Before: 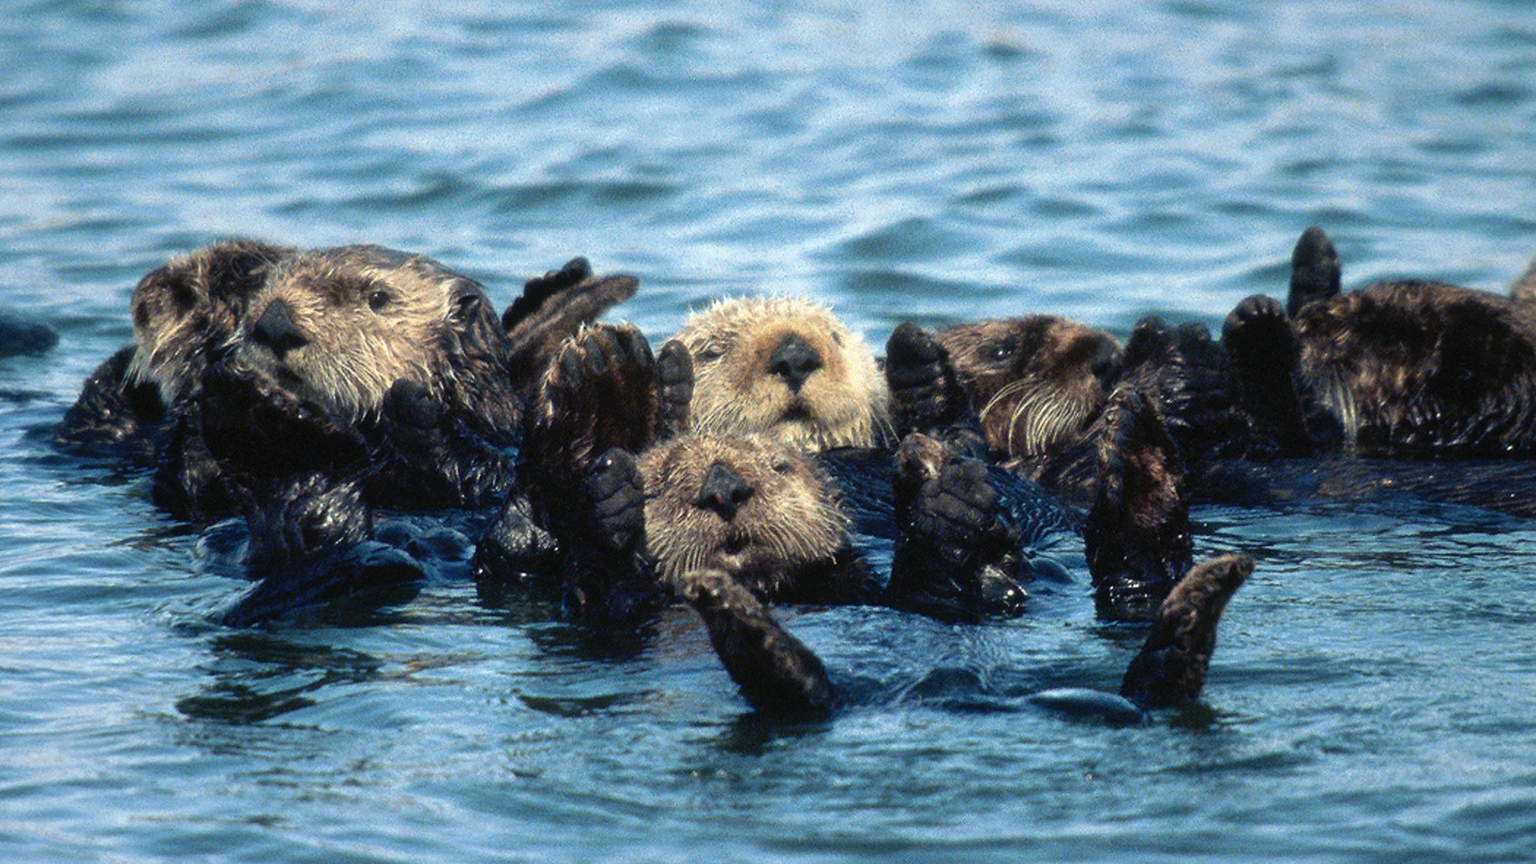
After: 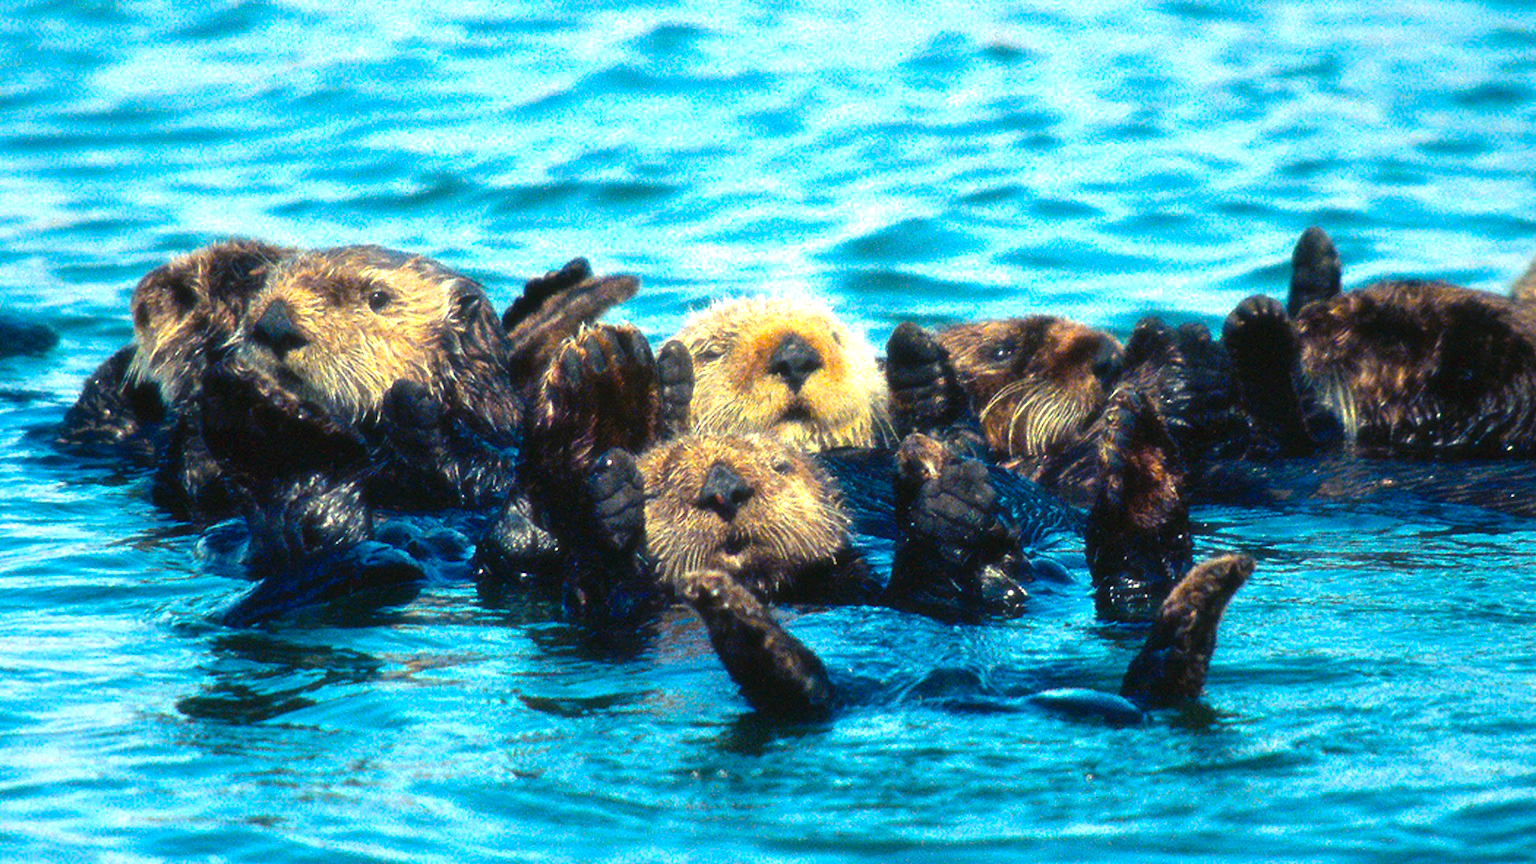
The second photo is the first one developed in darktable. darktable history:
color balance rgb: linear chroma grading › global chroma 20%, perceptual saturation grading › global saturation 25%, perceptual brilliance grading › global brilliance 20%, global vibrance 20%
white balance: red 1.009, blue 0.985
haze removal: strength -0.09, adaptive false
